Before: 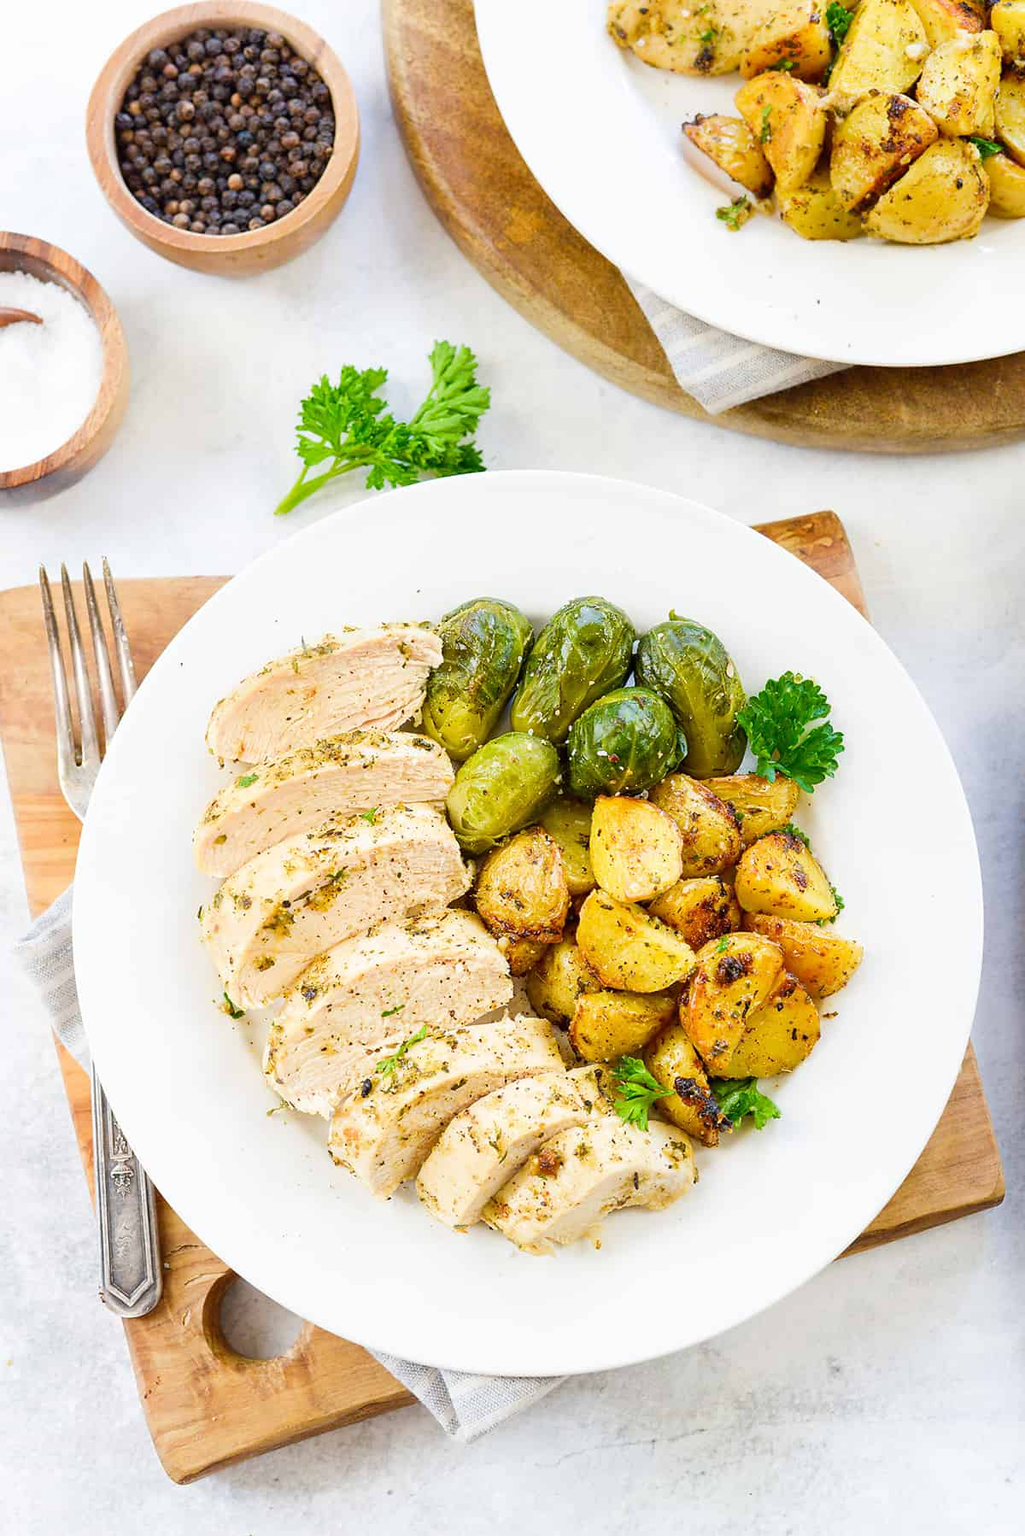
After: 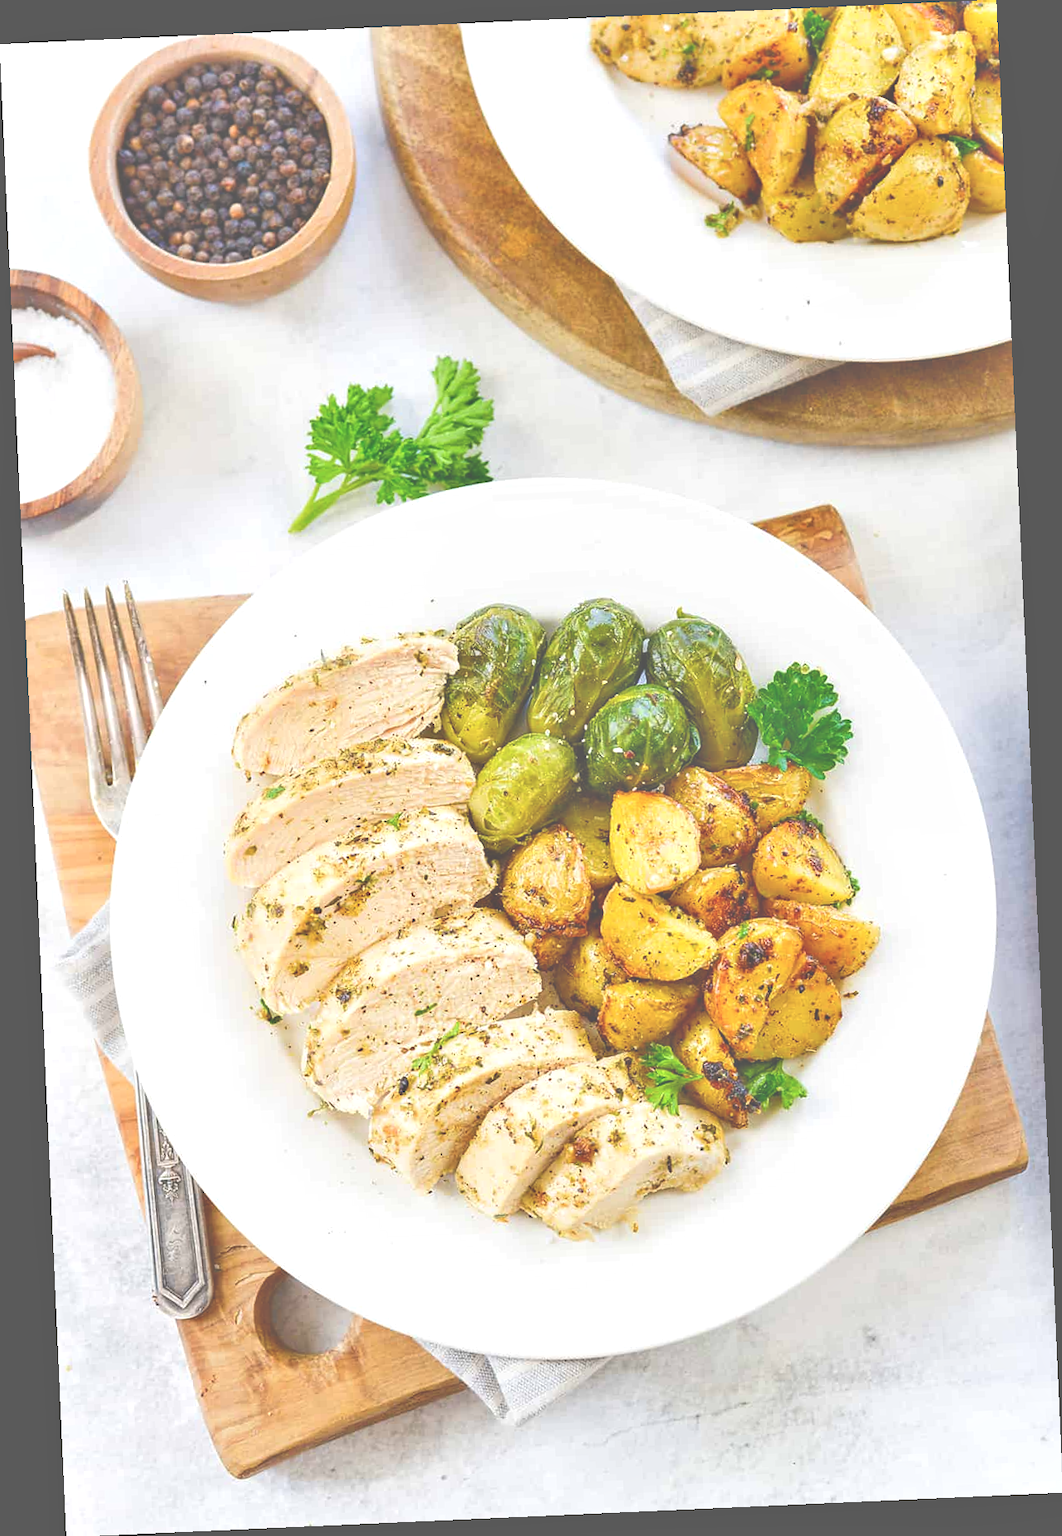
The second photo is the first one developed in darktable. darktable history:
rotate and perspective: rotation -2.56°, automatic cropping off
local contrast: highlights 100%, shadows 100%, detail 120%, midtone range 0.2
exposure: black level correction -0.041, exposure 0.064 EV, compensate highlight preservation false
tone equalizer: -7 EV 0.15 EV, -6 EV 0.6 EV, -5 EV 1.15 EV, -4 EV 1.33 EV, -3 EV 1.15 EV, -2 EV 0.6 EV, -1 EV 0.15 EV, mask exposure compensation -0.5 EV
